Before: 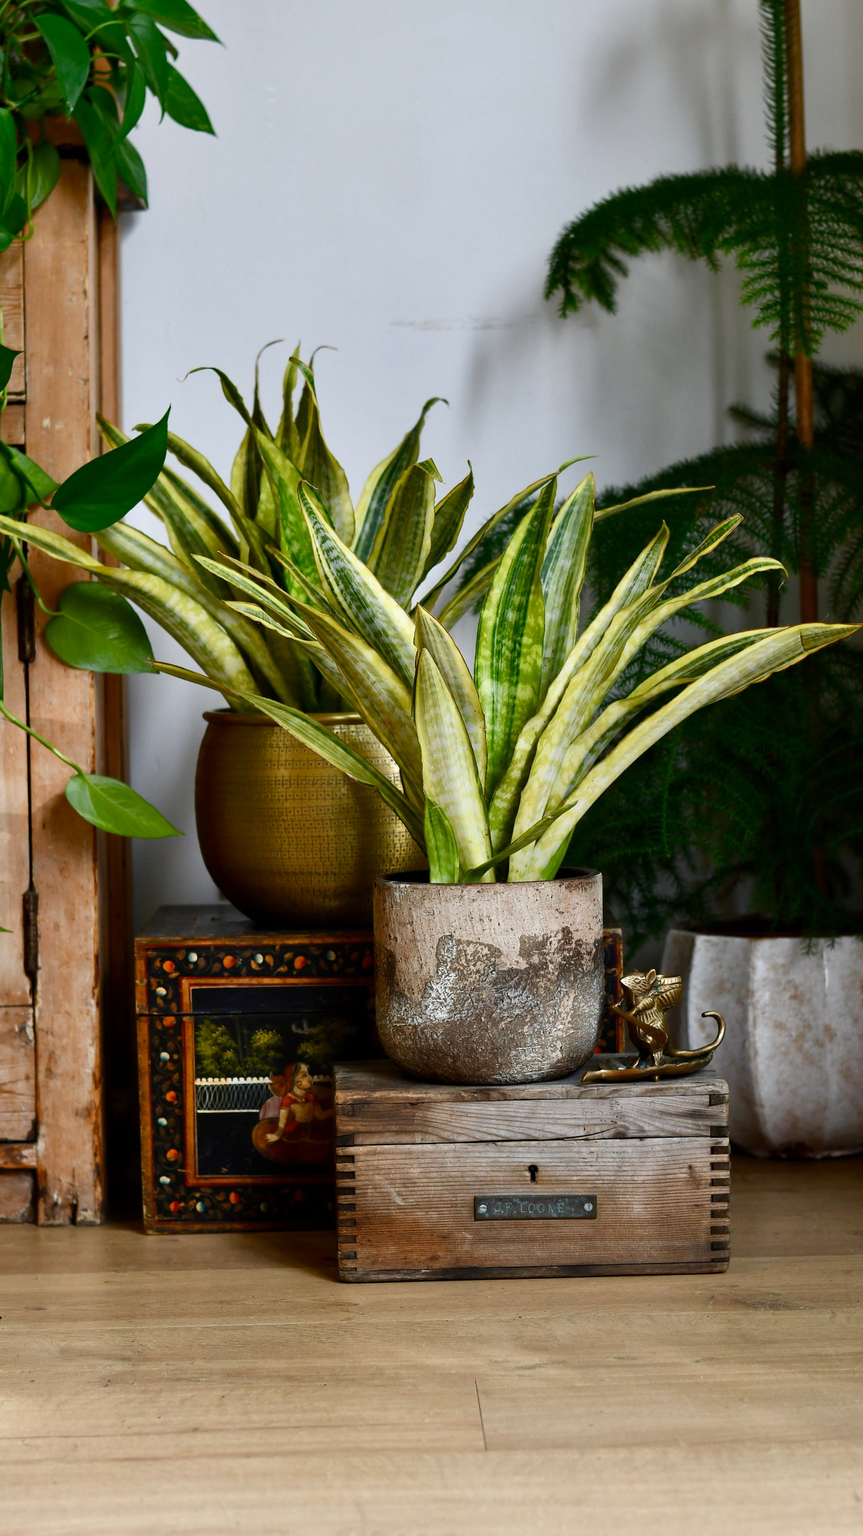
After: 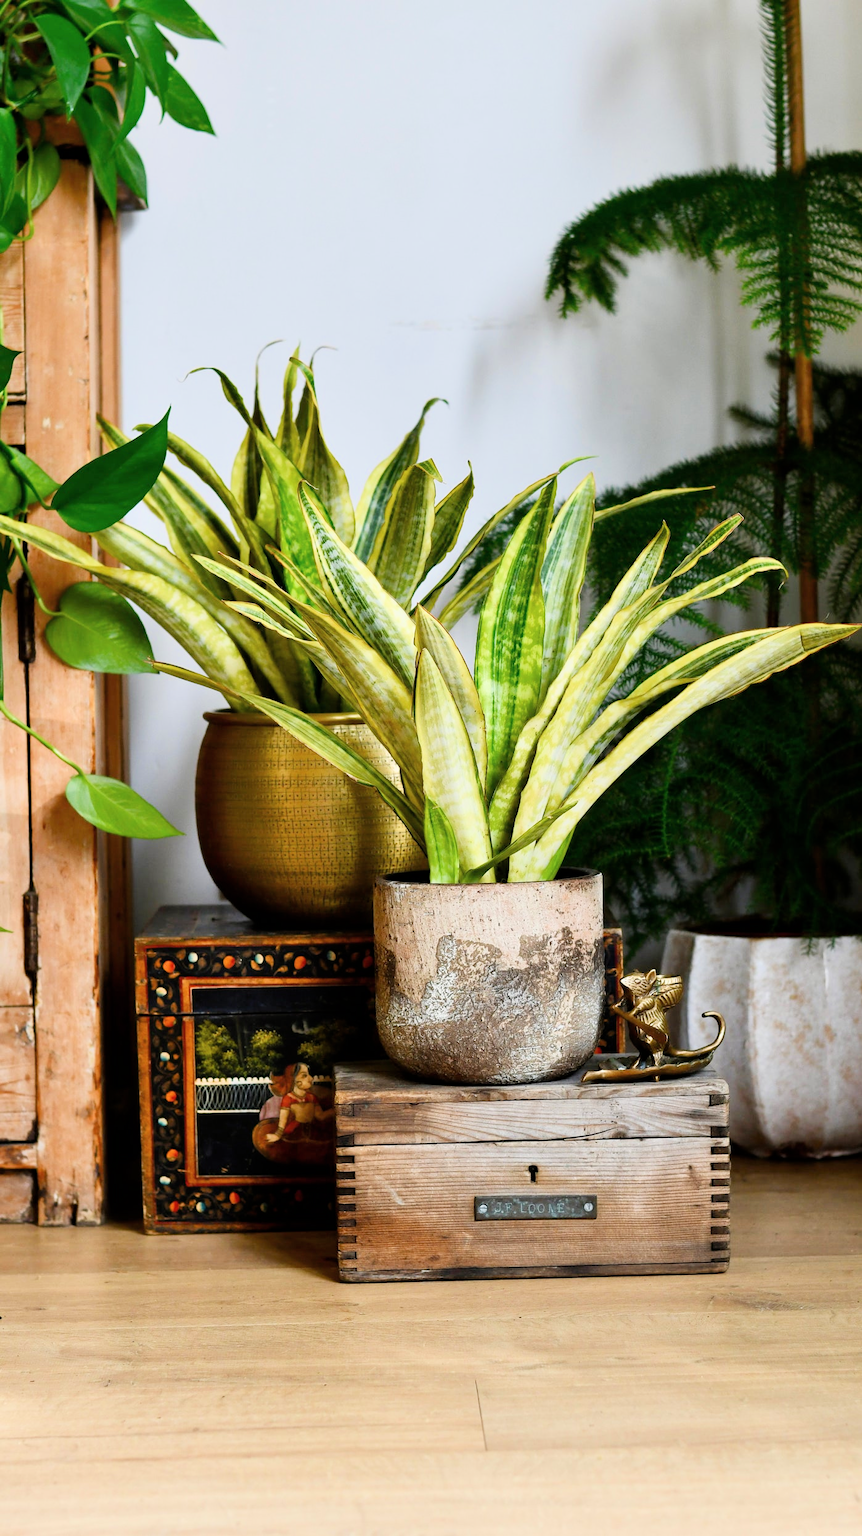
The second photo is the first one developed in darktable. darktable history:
contrast brightness saturation: saturation -0.05
exposure: black level correction 0, exposure 1.3 EV, compensate highlight preservation false
filmic rgb: black relative exposure -7.65 EV, white relative exposure 4.56 EV, hardness 3.61, color science v6 (2022)
